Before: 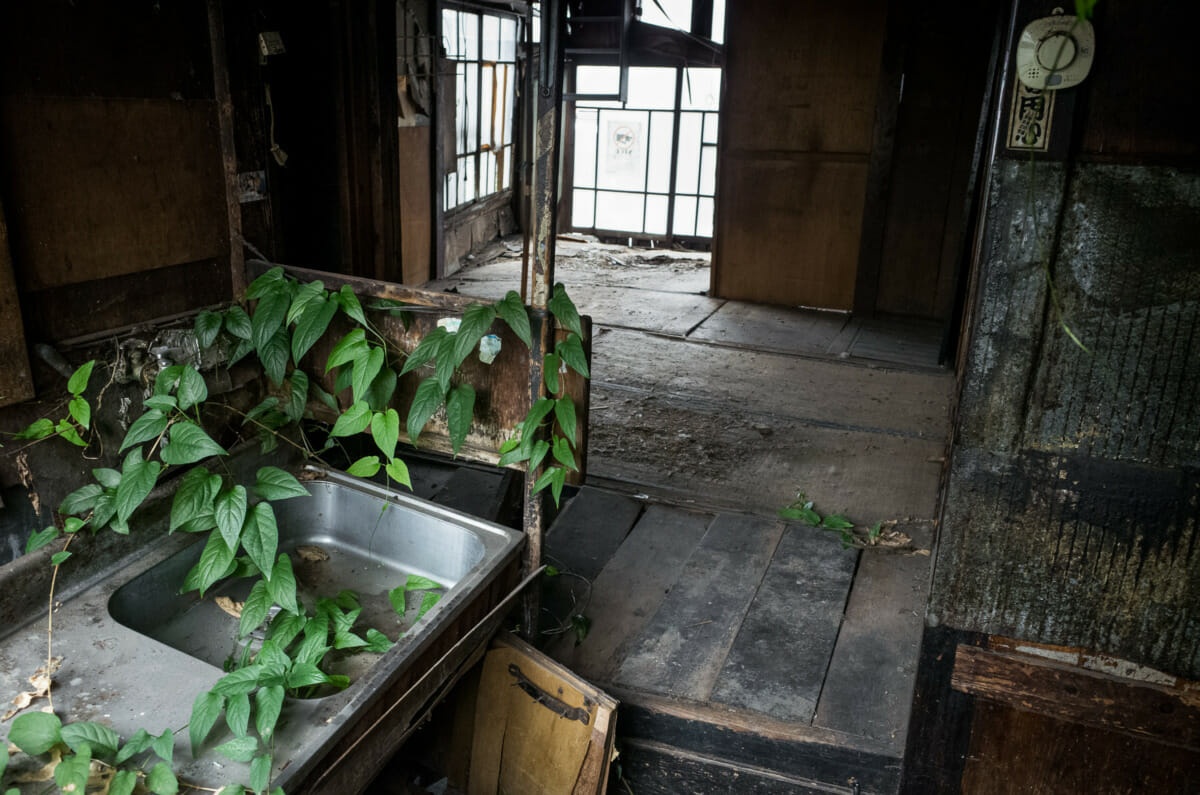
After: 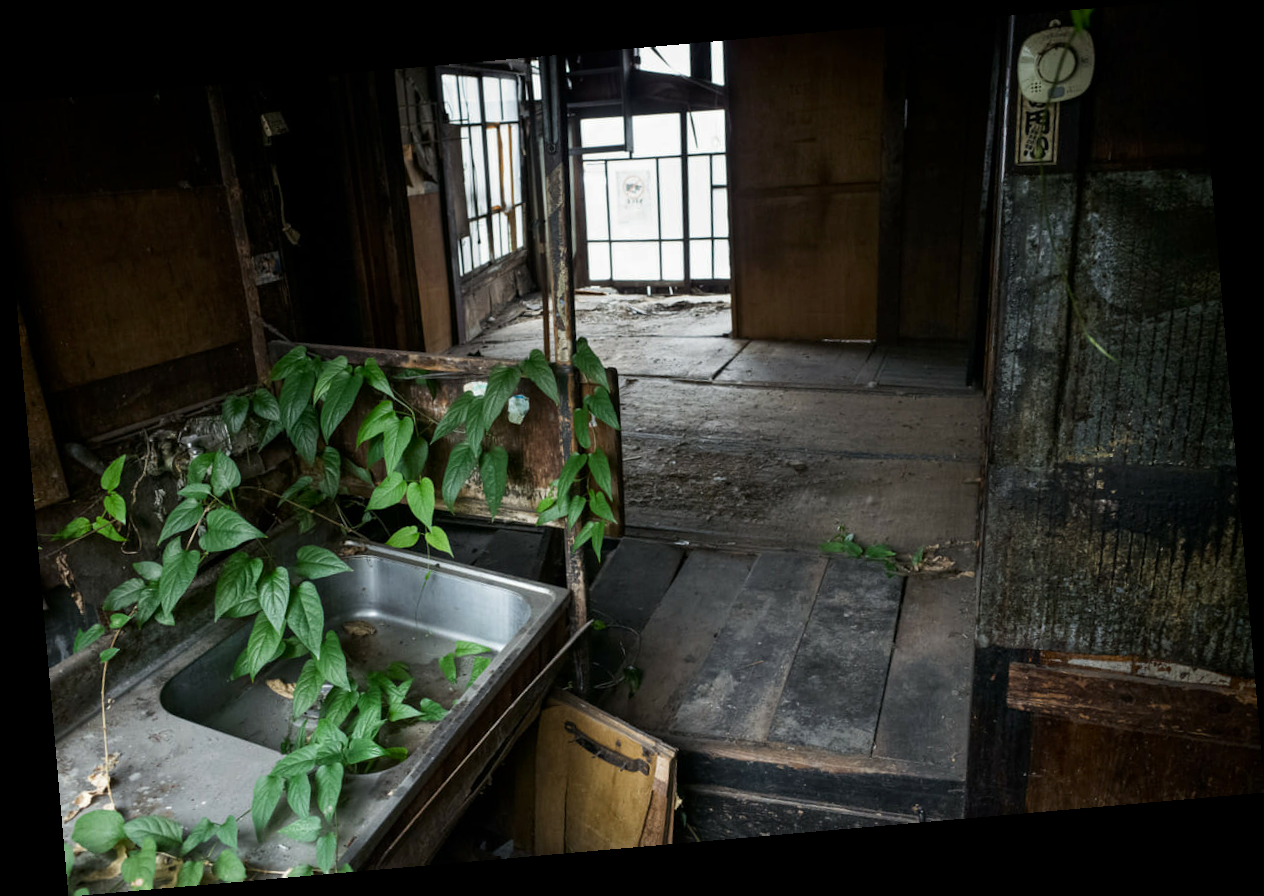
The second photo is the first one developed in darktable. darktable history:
rotate and perspective: rotation -4.98°, automatic cropping off
contrast brightness saturation: contrast 0.03, brightness -0.04
